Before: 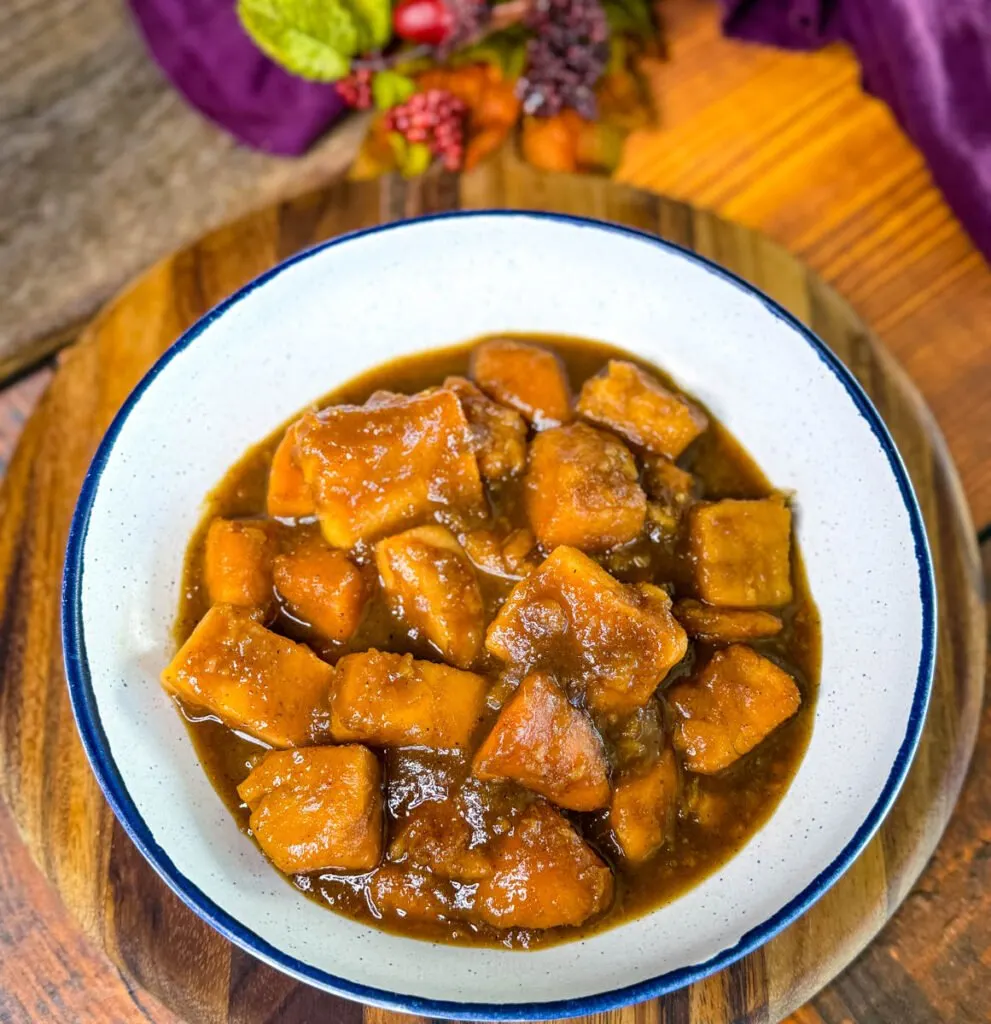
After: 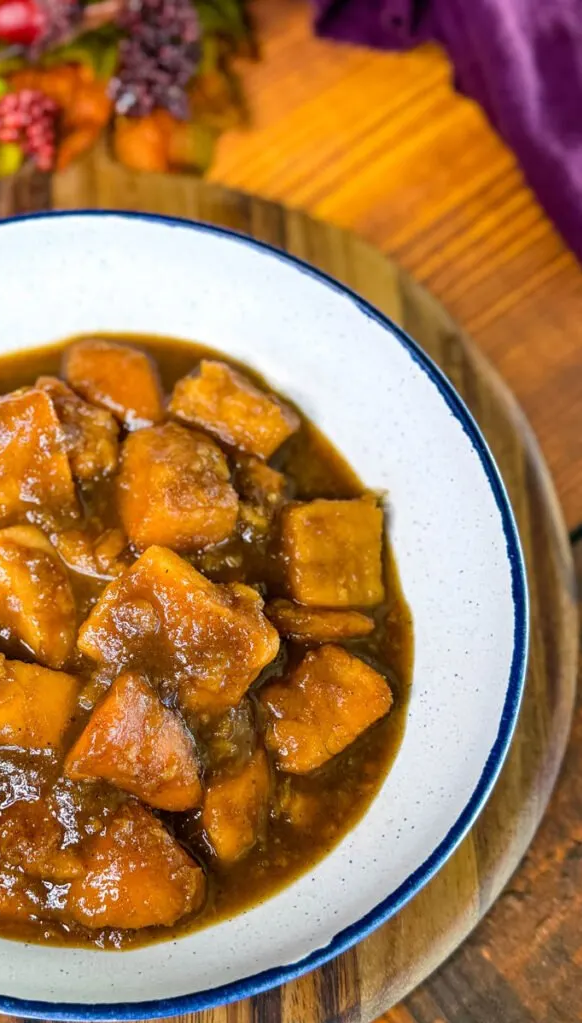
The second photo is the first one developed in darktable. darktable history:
crop: left 41.234%
